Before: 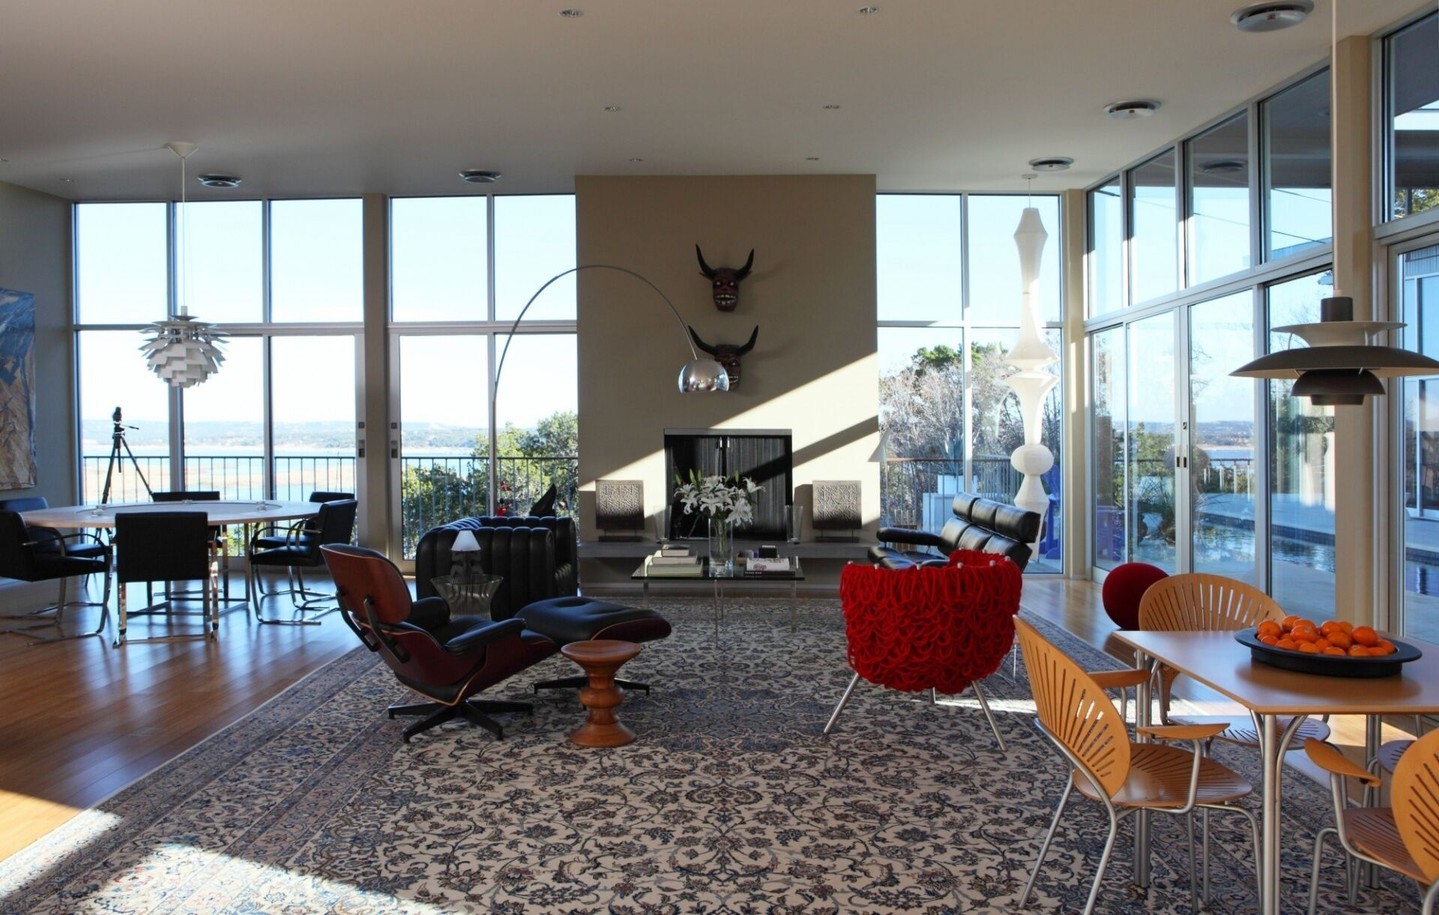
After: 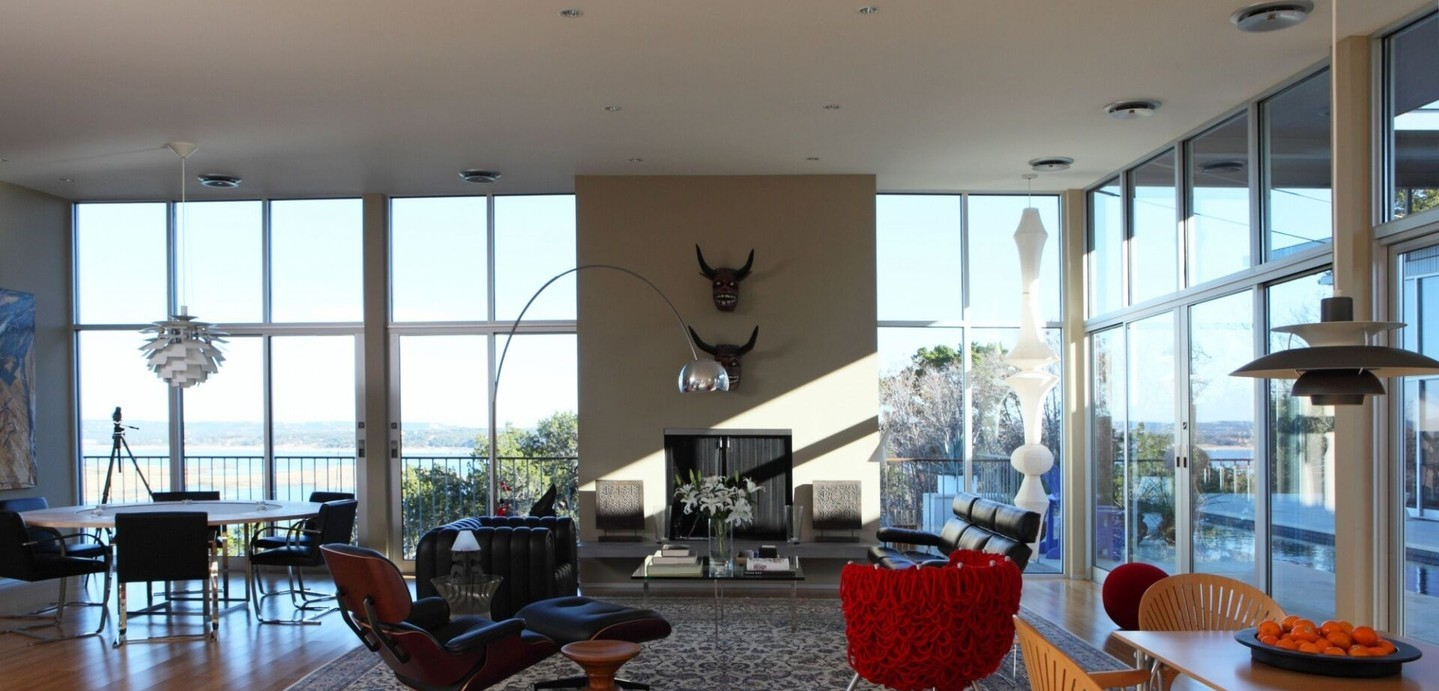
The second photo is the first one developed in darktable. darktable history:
crop: bottom 24.442%
